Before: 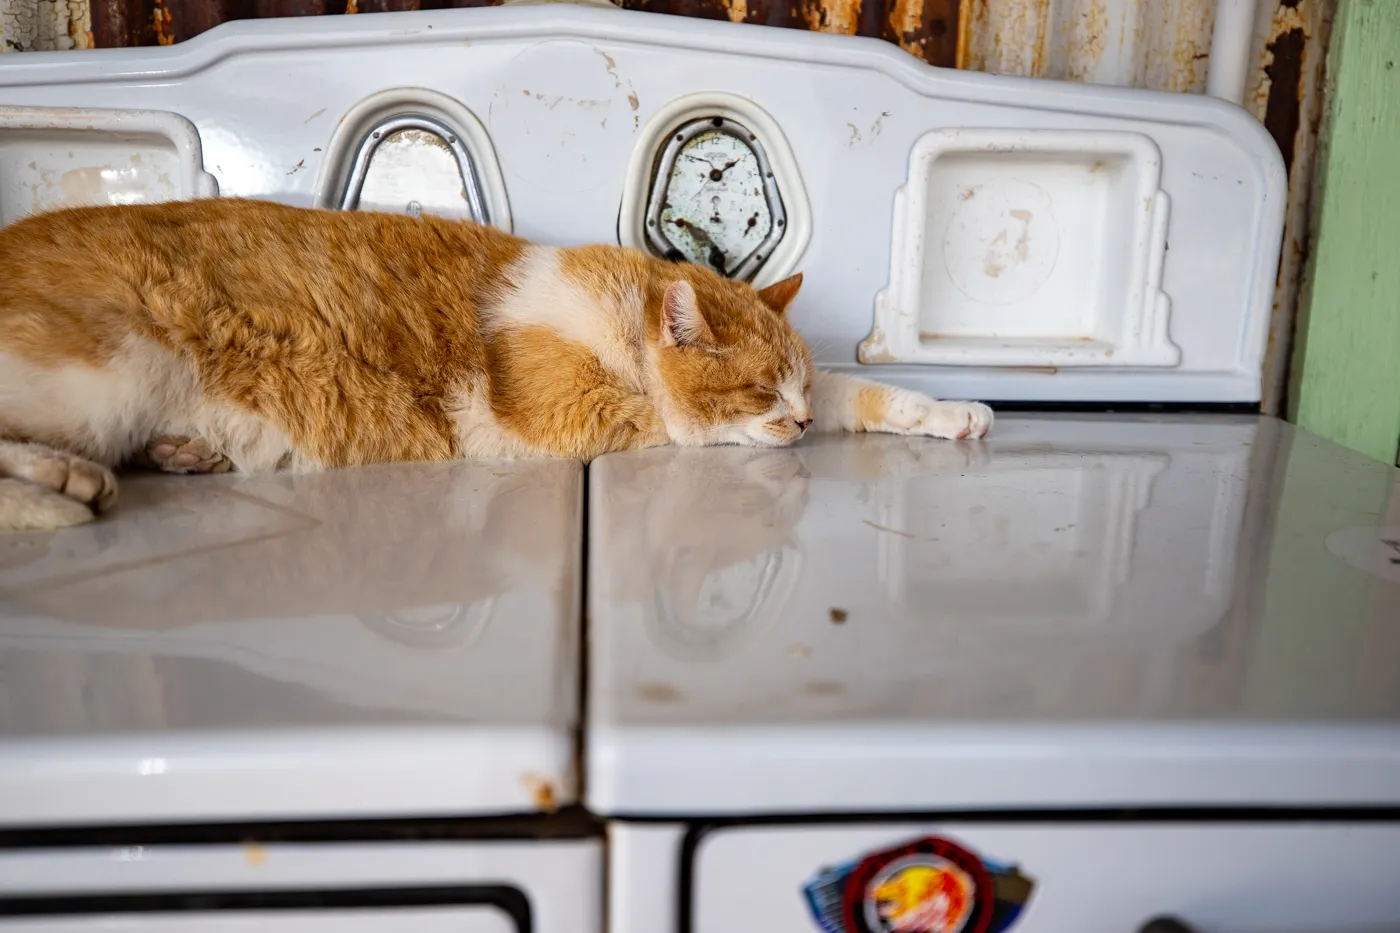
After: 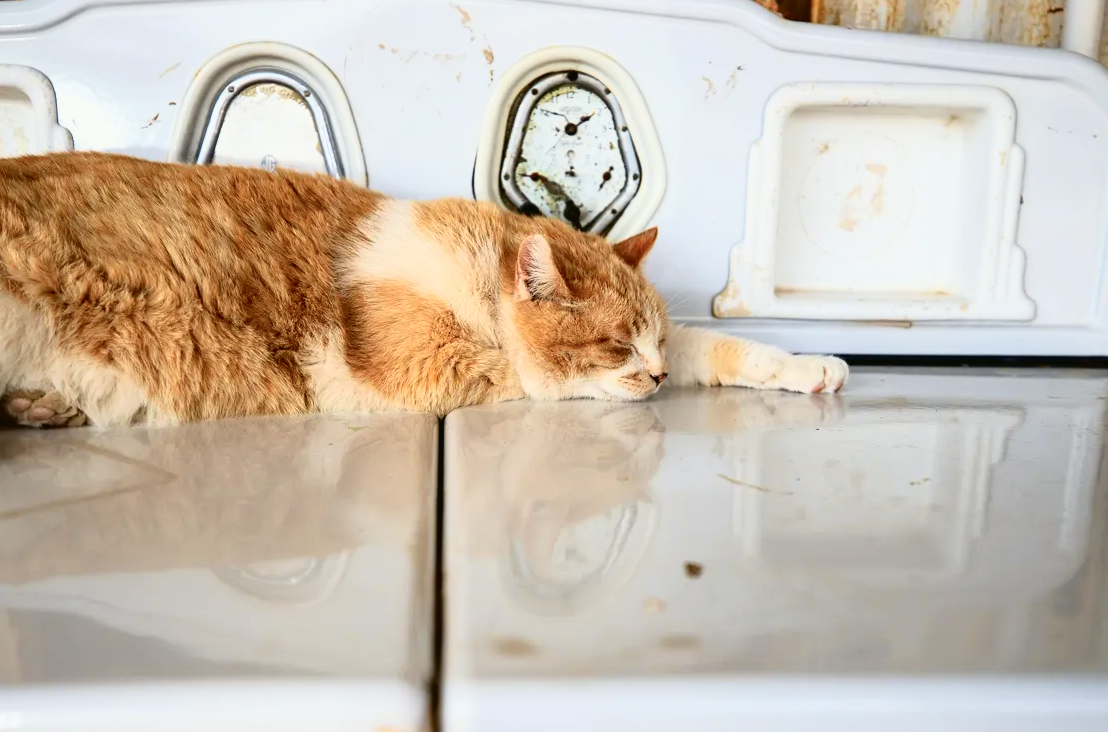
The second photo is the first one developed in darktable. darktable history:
crop and rotate: left 10.426%, top 5.11%, right 10.397%, bottom 16.401%
tone curve: curves: ch0 [(0, 0.023) (0.087, 0.065) (0.184, 0.168) (0.45, 0.54) (0.57, 0.683) (0.706, 0.841) (0.877, 0.948) (1, 0.984)]; ch1 [(0, 0) (0.388, 0.369) (0.447, 0.447) (0.505, 0.5) (0.534, 0.535) (0.563, 0.563) (0.579, 0.59) (0.644, 0.663) (1, 1)]; ch2 [(0, 0) (0.301, 0.259) (0.385, 0.395) (0.492, 0.496) (0.518, 0.537) (0.583, 0.605) (0.673, 0.667) (1, 1)], color space Lab, independent channels, preserve colors none
